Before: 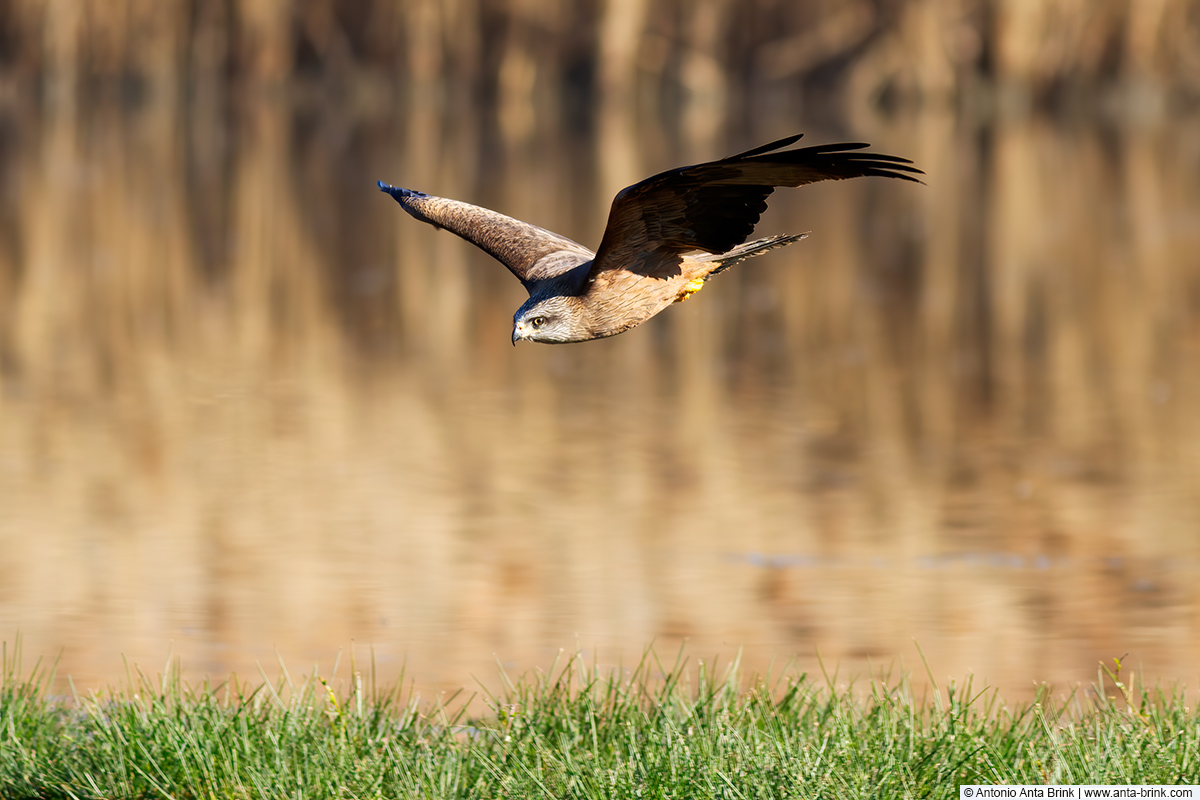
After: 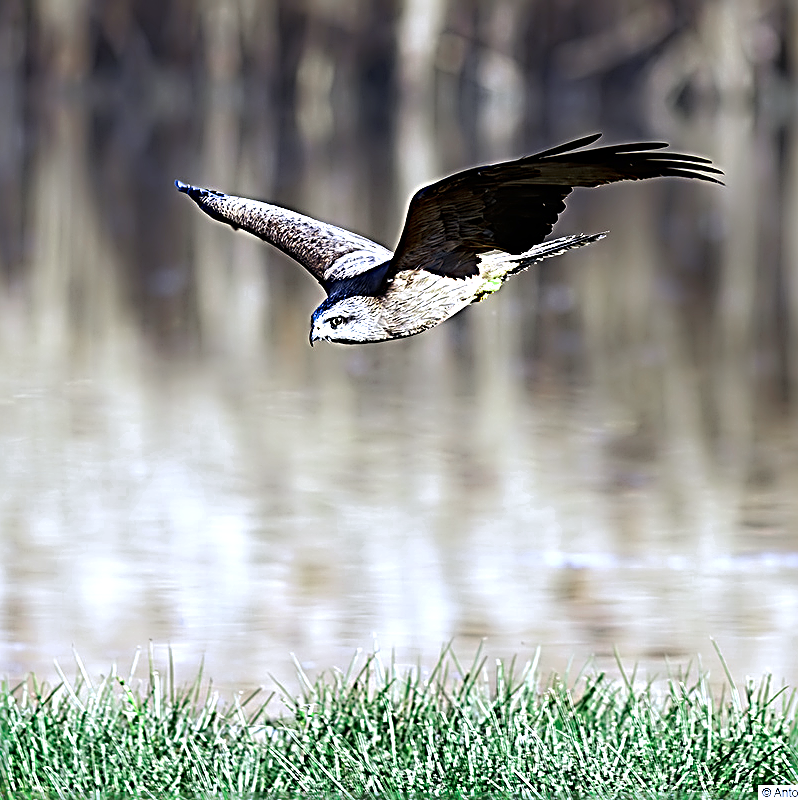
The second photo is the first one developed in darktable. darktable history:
color correction: highlights a* 1.39, highlights b* 17.83
crop: left 16.899%, right 16.556%
white balance: red 0.766, blue 1.537
exposure: compensate highlight preservation false
sharpen: radius 3.158, amount 1.731
tone equalizer: -8 EV 0.001 EV, -7 EV -0.002 EV, -6 EV 0.002 EV, -5 EV -0.03 EV, -4 EV -0.116 EV, -3 EV -0.169 EV, -2 EV 0.24 EV, -1 EV 0.702 EV, +0 EV 0.493 EV
color zones: curves: ch0 [(0, 0.466) (0.128, 0.466) (0.25, 0.5) (0.375, 0.456) (0.5, 0.5) (0.625, 0.5) (0.737, 0.652) (0.875, 0.5)]; ch1 [(0, 0.603) (0.125, 0.618) (0.261, 0.348) (0.372, 0.353) (0.497, 0.363) (0.611, 0.45) (0.731, 0.427) (0.875, 0.518) (0.998, 0.652)]; ch2 [(0, 0.559) (0.125, 0.451) (0.253, 0.564) (0.37, 0.578) (0.5, 0.466) (0.625, 0.471) (0.731, 0.471) (0.88, 0.485)]
